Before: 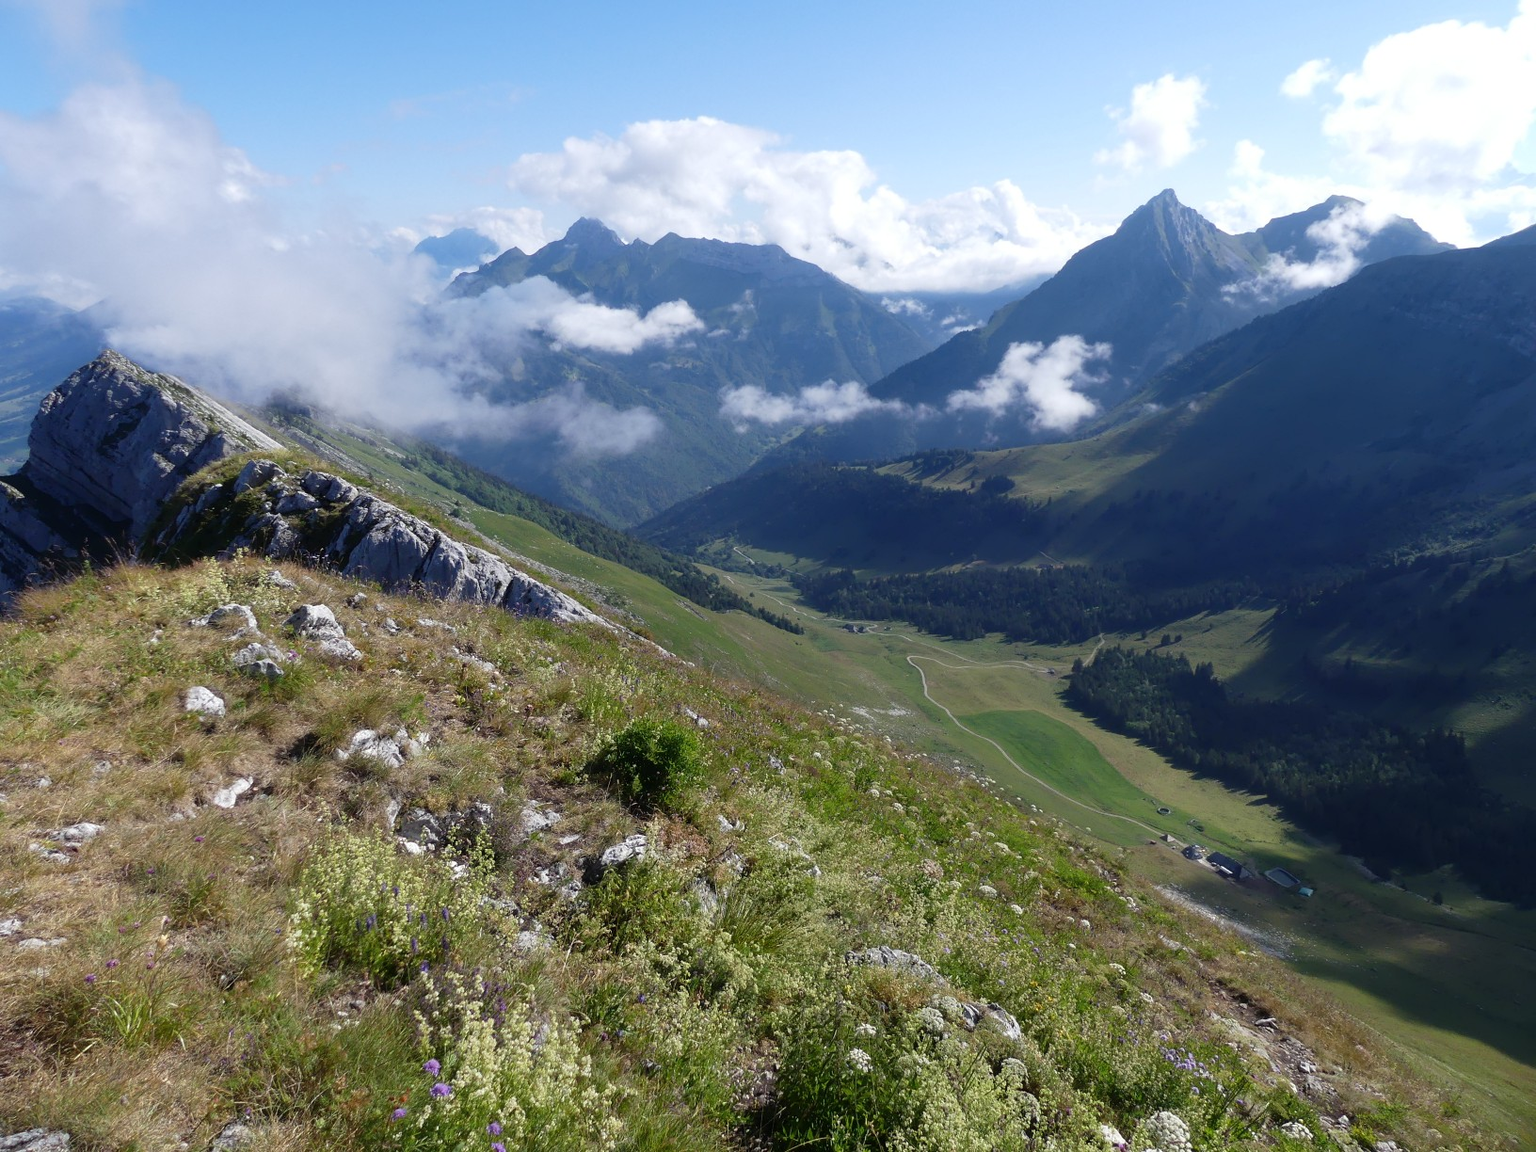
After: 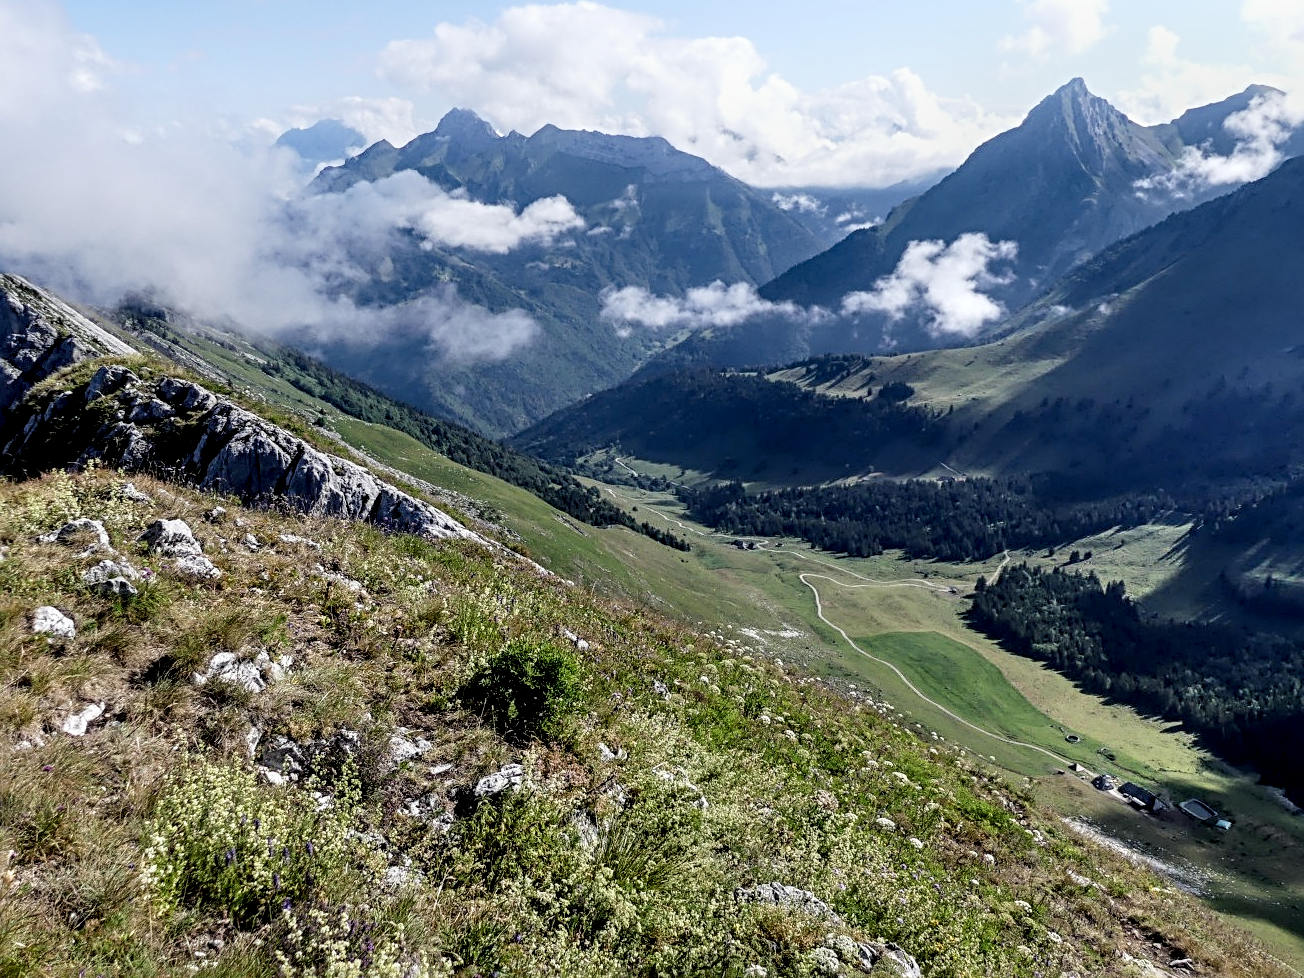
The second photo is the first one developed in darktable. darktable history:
sharpen: radius 4
local contrast: highlights 65%, shadows 54%, detail 169%, midtone range 0.514
filmic rgb: hardness 4.17
crop and rotate: left 10.071%, top 10.071%, right 10.02%, bottom 10.02%
shadows and highlights: highlights 70.7, soften with gaussian
